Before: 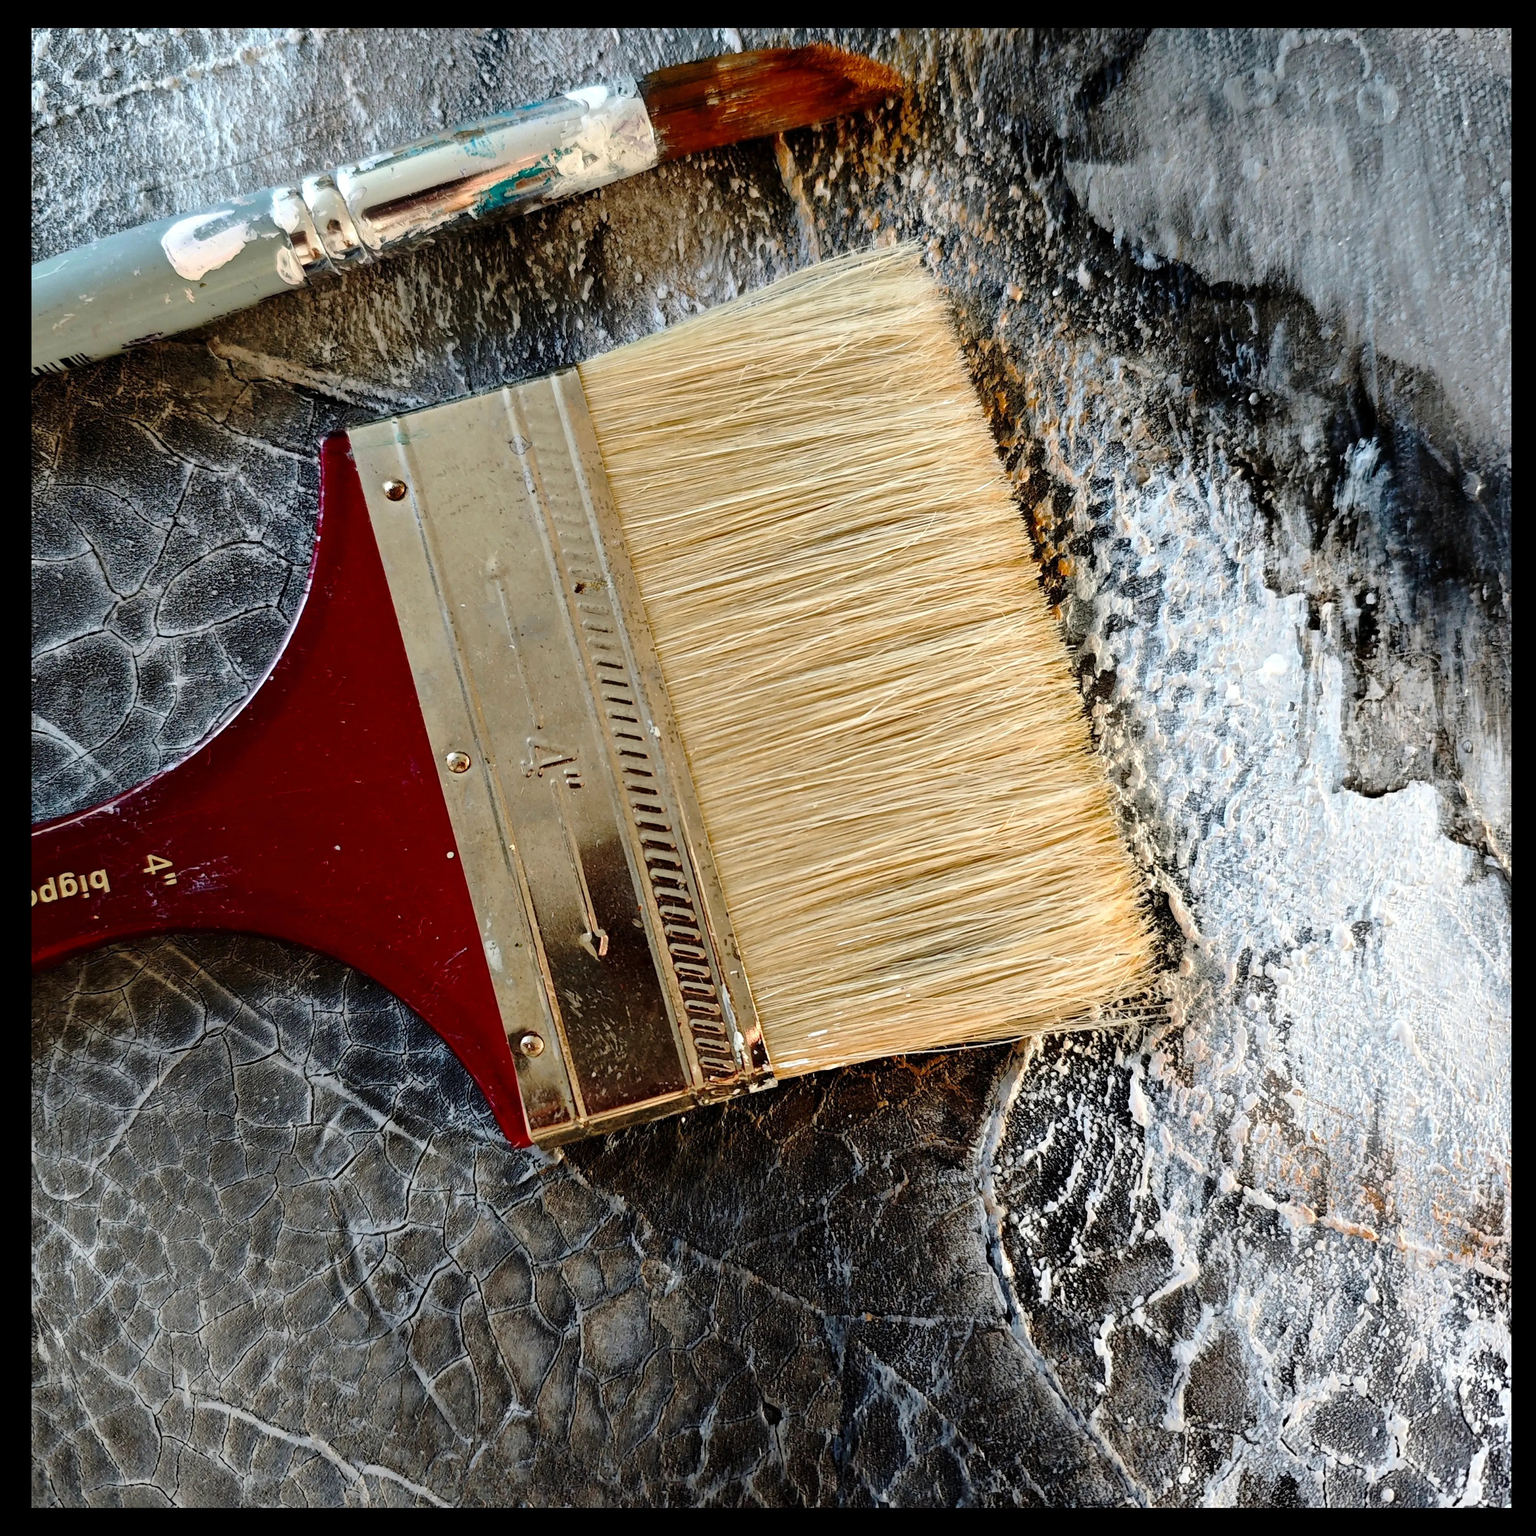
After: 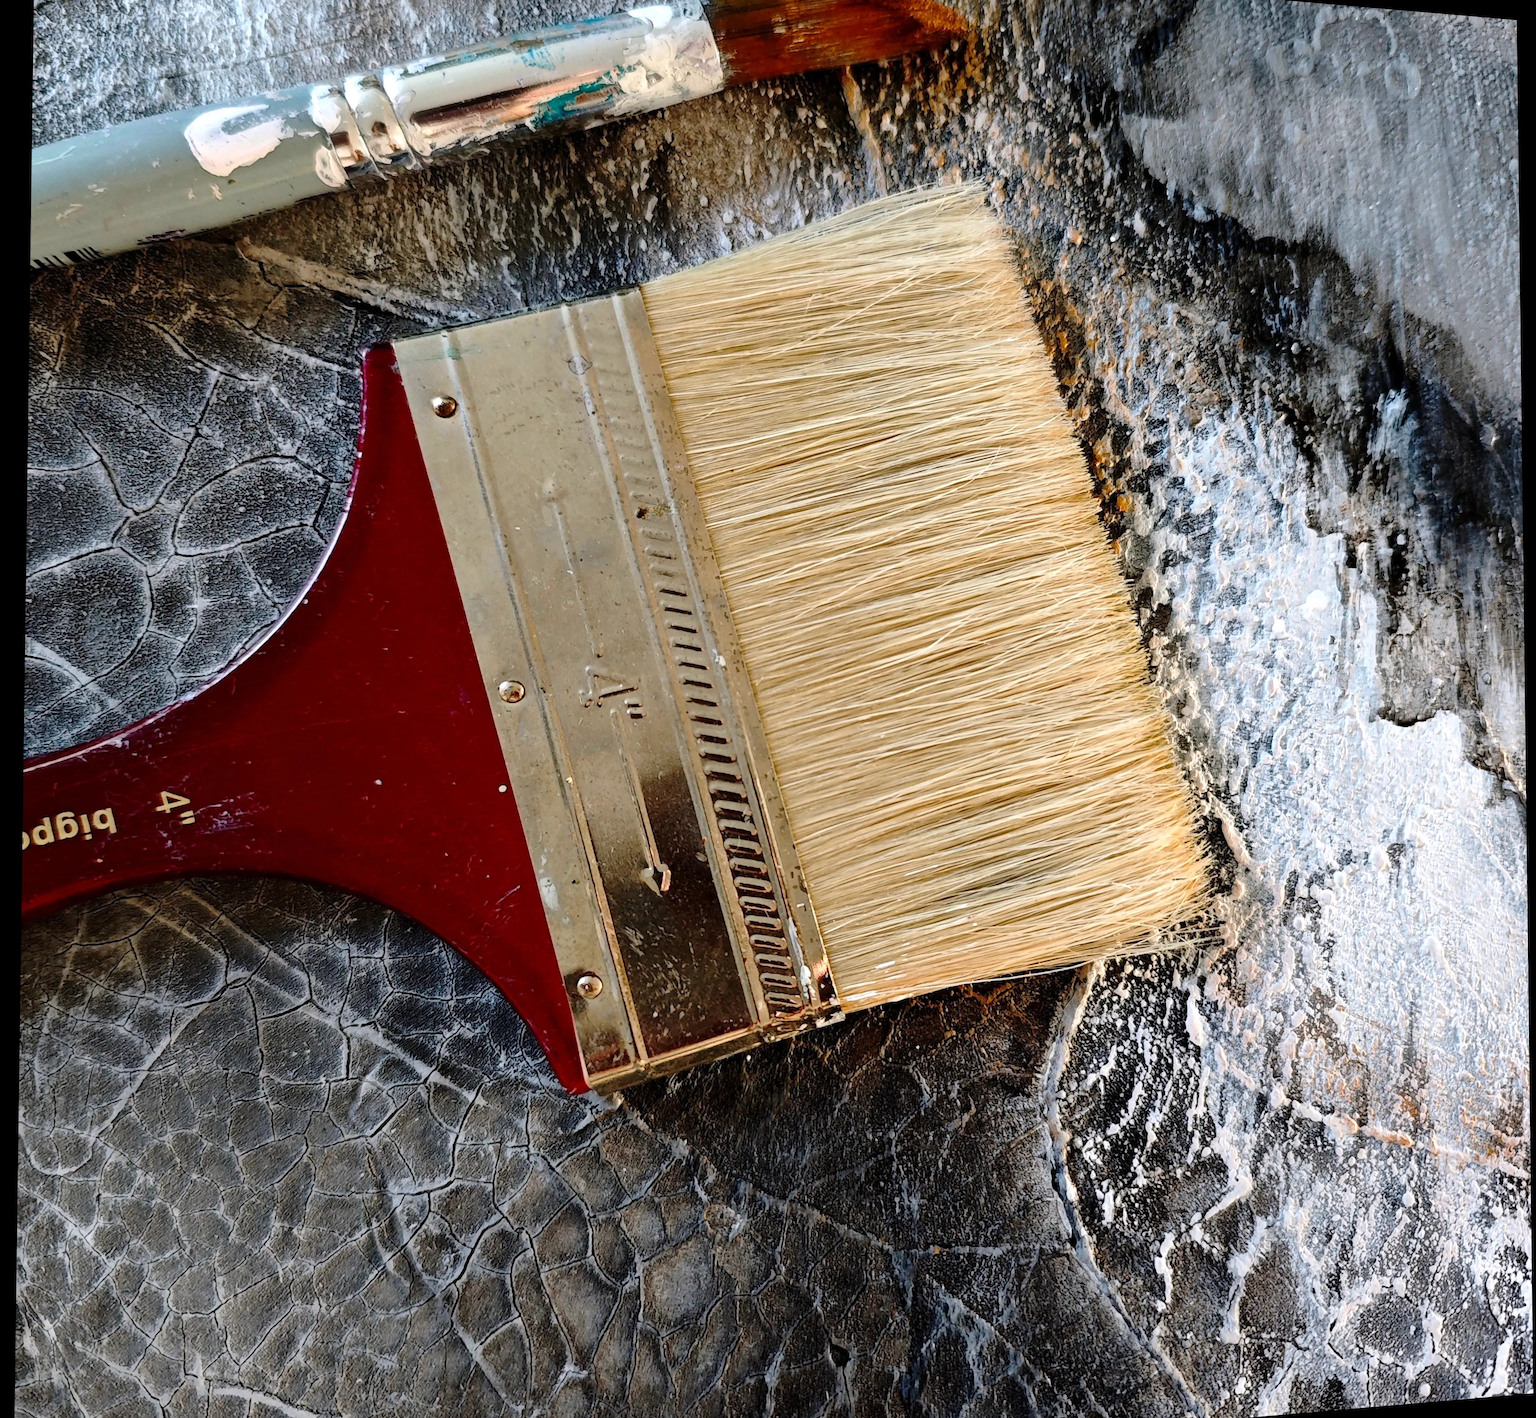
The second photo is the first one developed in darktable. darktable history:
white balance: red 1.009, blue 1.027
rotate and perspective: rotation -0.013°, lens shift (vertical) -0.027, lens shift (horizontal) 0.178, crop left 0.016, crop right 0.989, crop top 0.082, crop bottom 0.918
